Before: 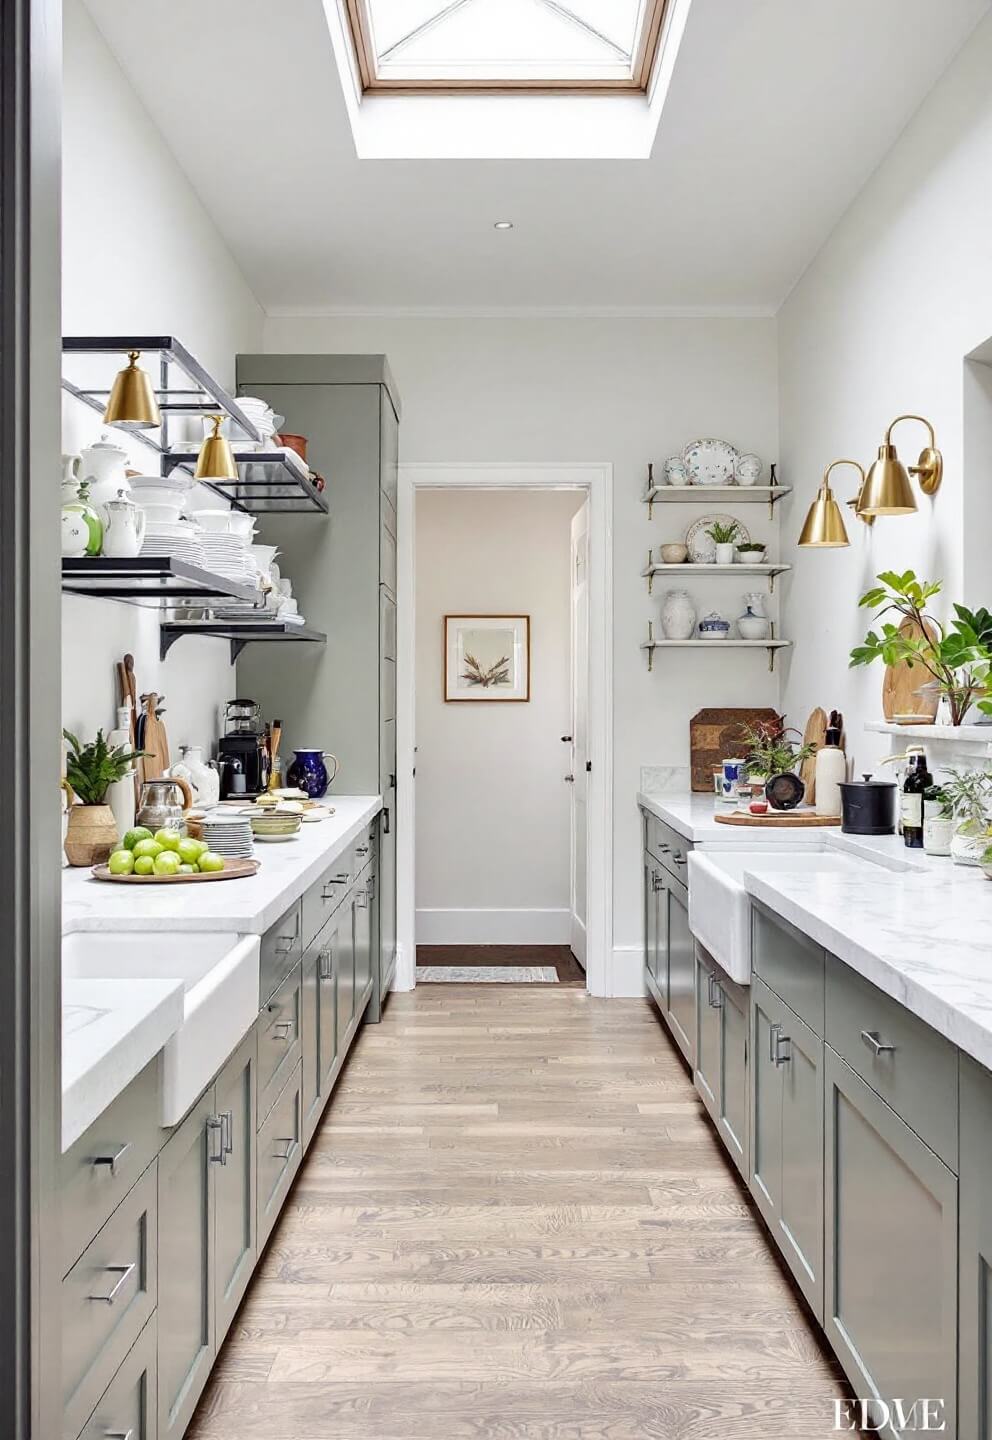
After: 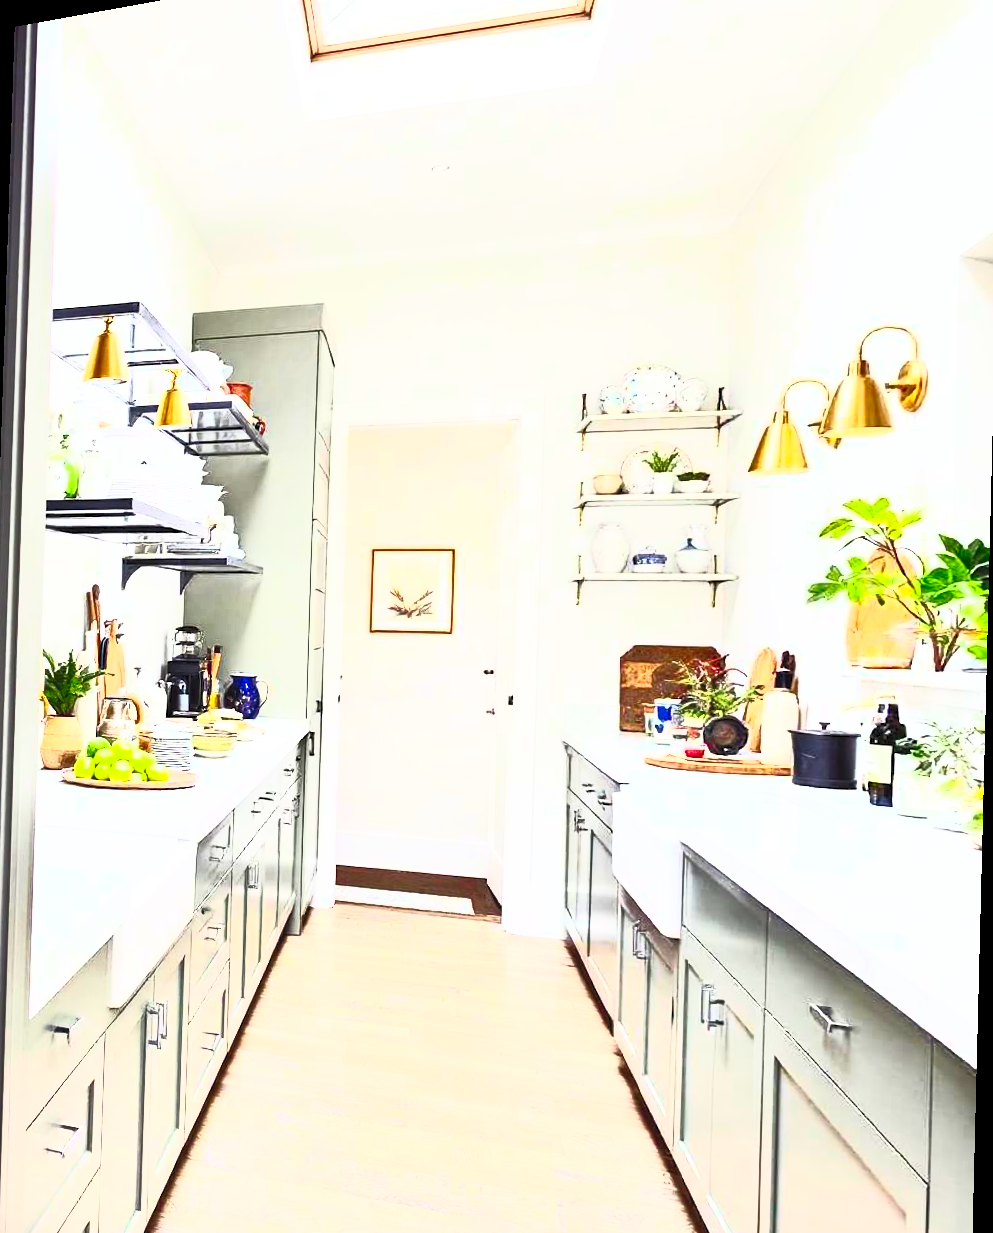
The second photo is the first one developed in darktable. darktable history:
rotate and perspective: rotation 1.69°, lens shift (vertical) -0.023, lens shift (horizontal) -0.291, crop left 0.025, crop right 0.988, crop top 0.092, crop bottom 0.842
contrast brightness saturation: contrast 1, brightness 1, saturation 1
